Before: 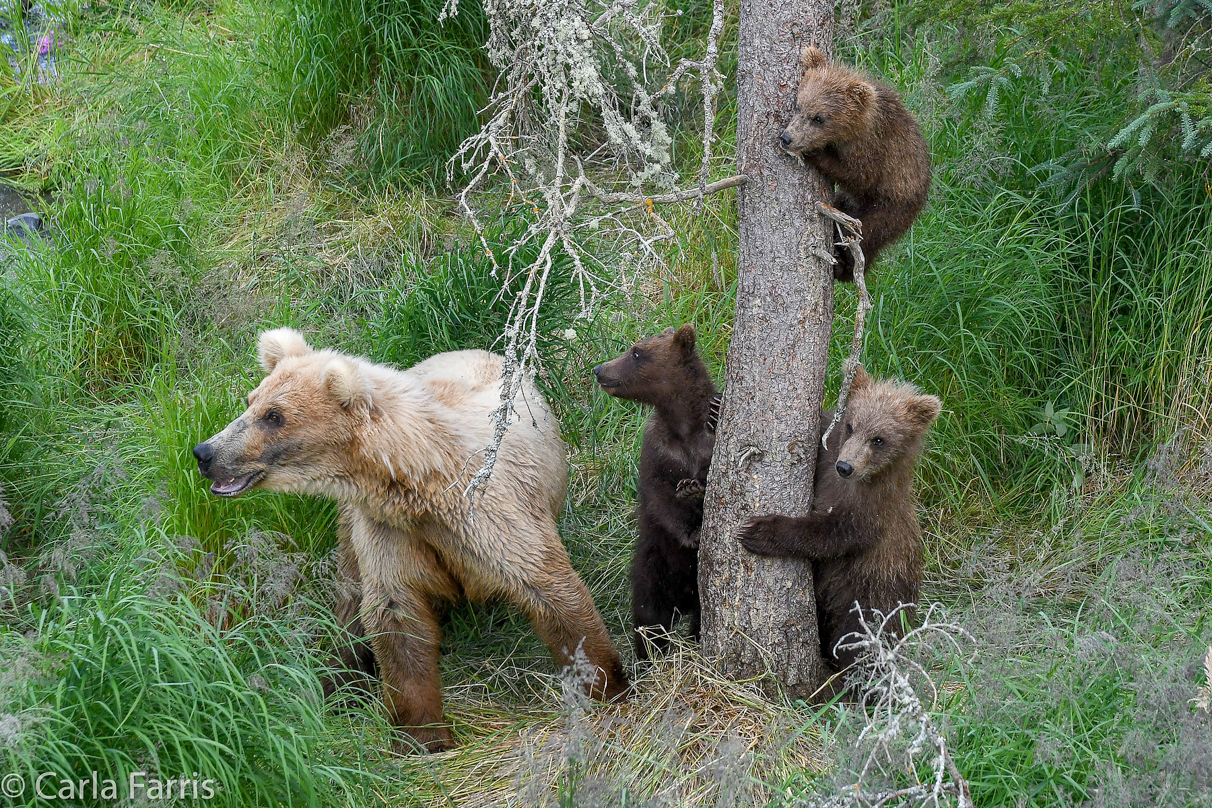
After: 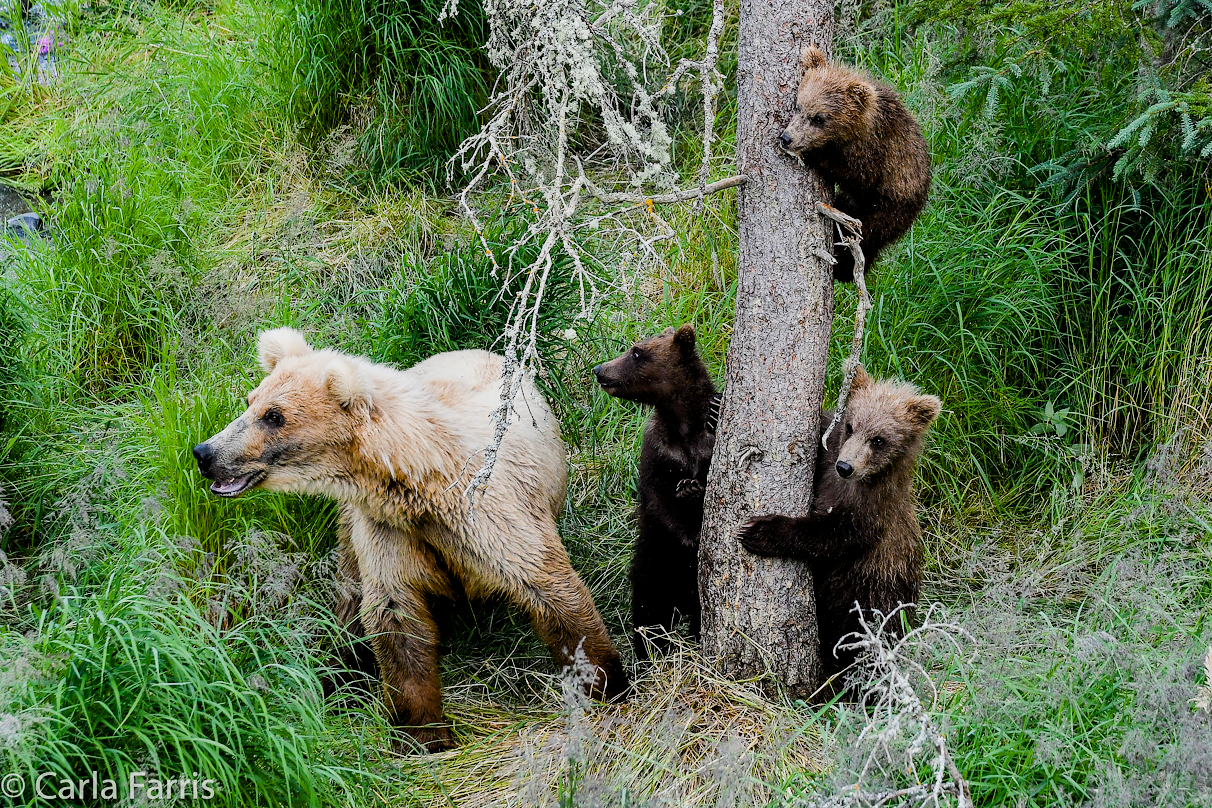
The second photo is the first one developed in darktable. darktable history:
filmic rgb: black relative exposure -5 EV, hardness 2.88, contrast 1.3, highlights saturation mix -30%
color balance rgb: global offset › luminance -0.51%, perceptual saturation grading › global saturation 27.53%, perceptual saturation grading › highlights -25%, perceptual saturation grading › shadows 25%, perceptual brilliance grading › highlights 6.62%, perceptual brilliance grading › mid-tones 17.07%, perceptual brilliance grading › shadows -5.23%
